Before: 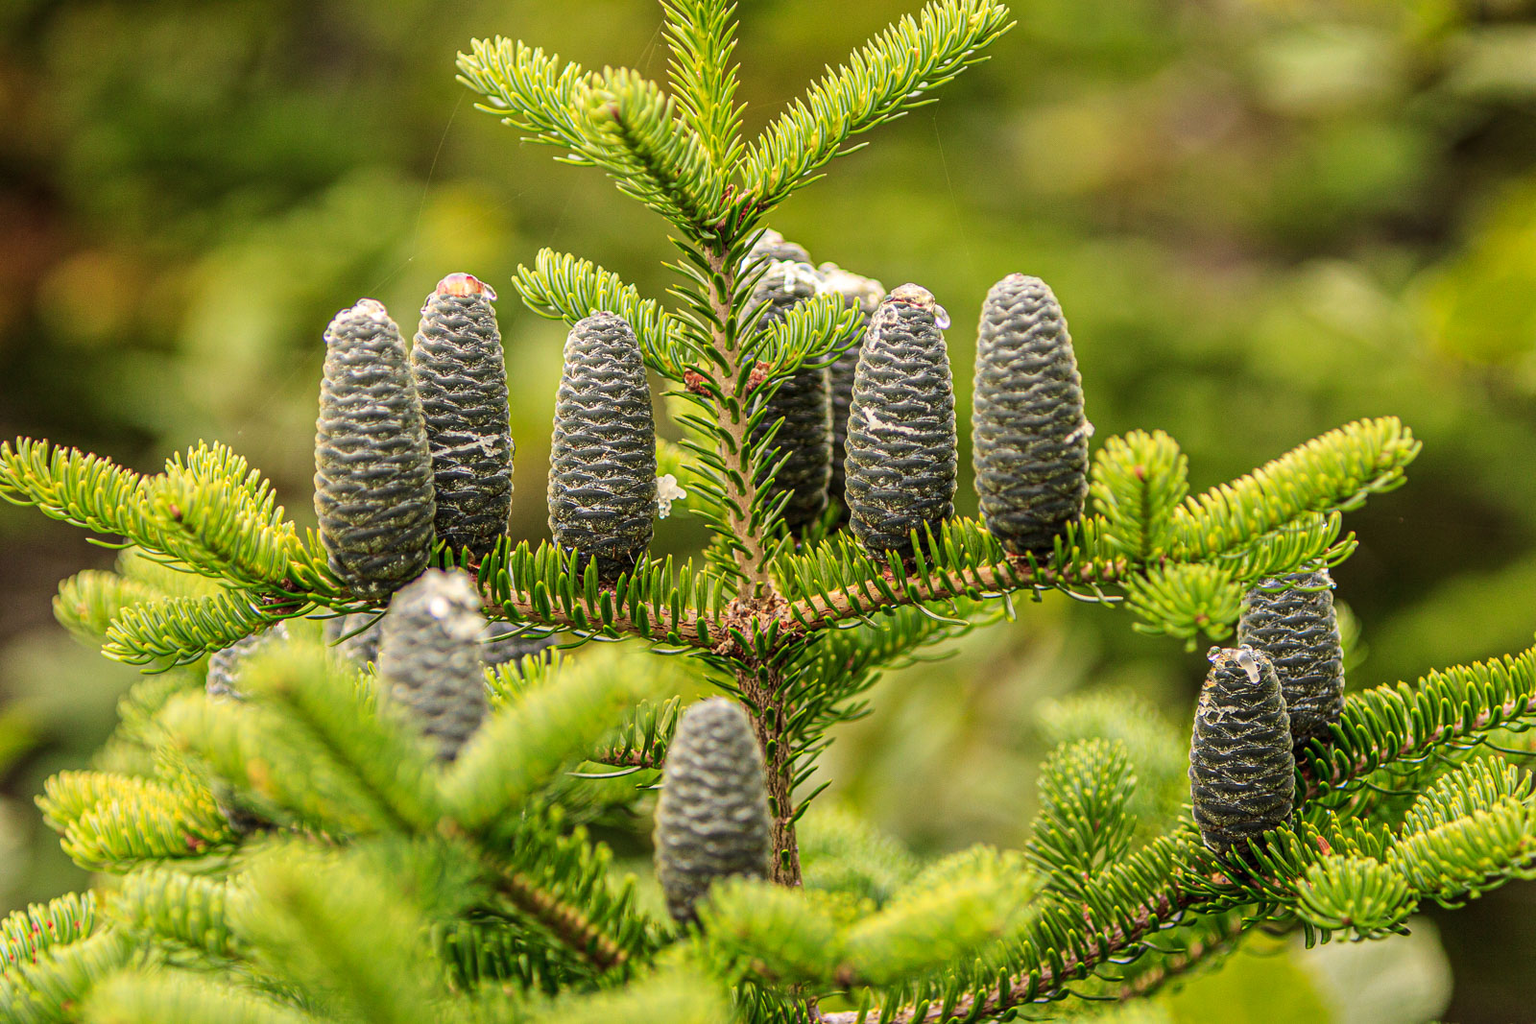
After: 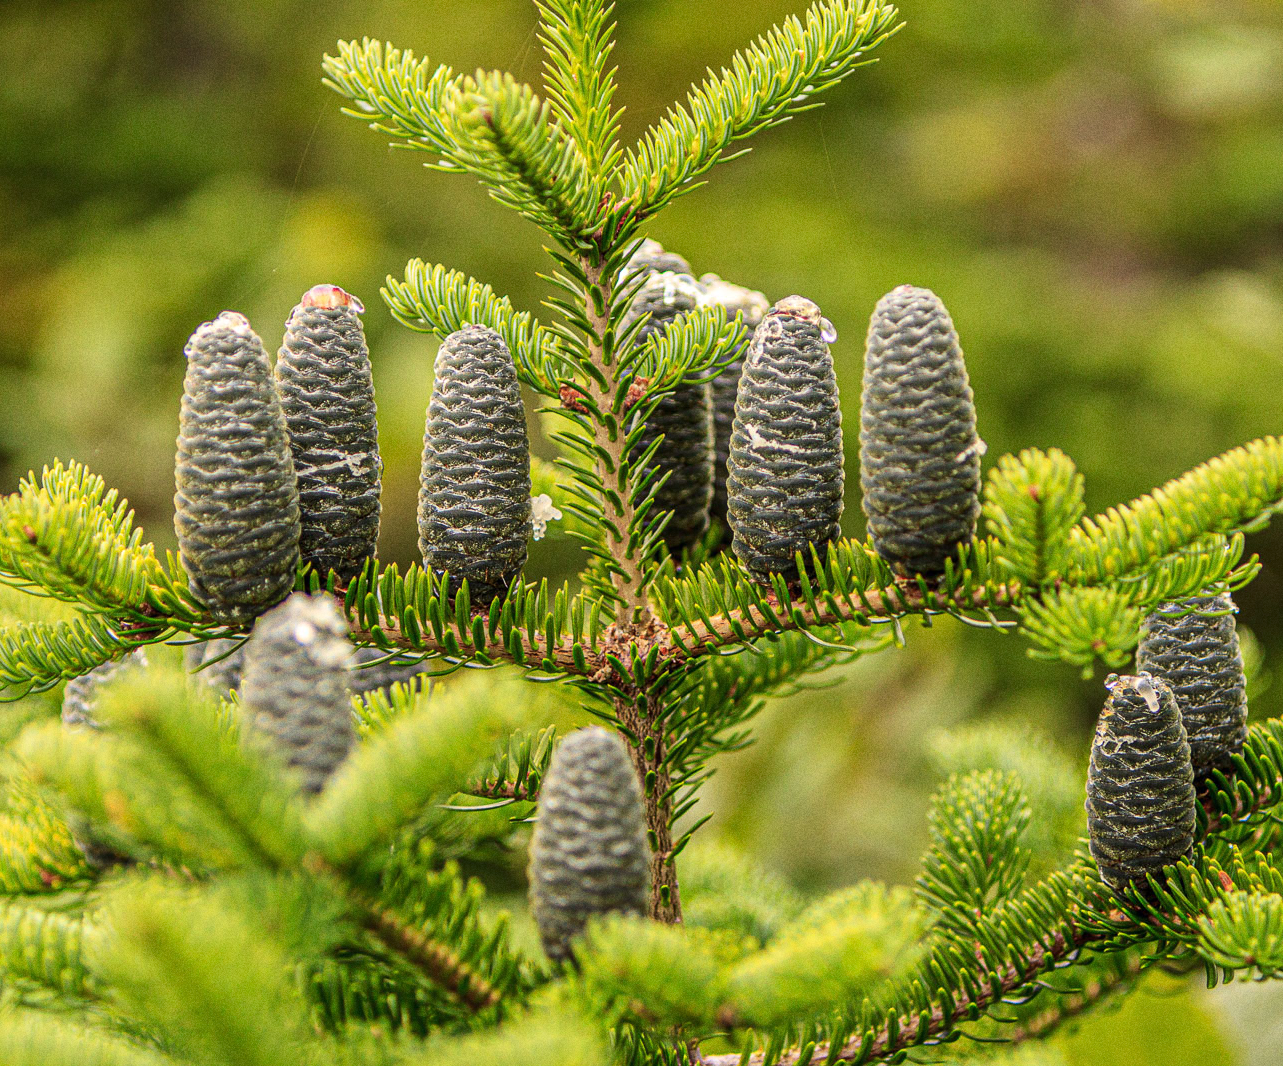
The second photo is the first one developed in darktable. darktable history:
crop and rotate: left 9.597%, right 10.195%
grain: on, module defaults
